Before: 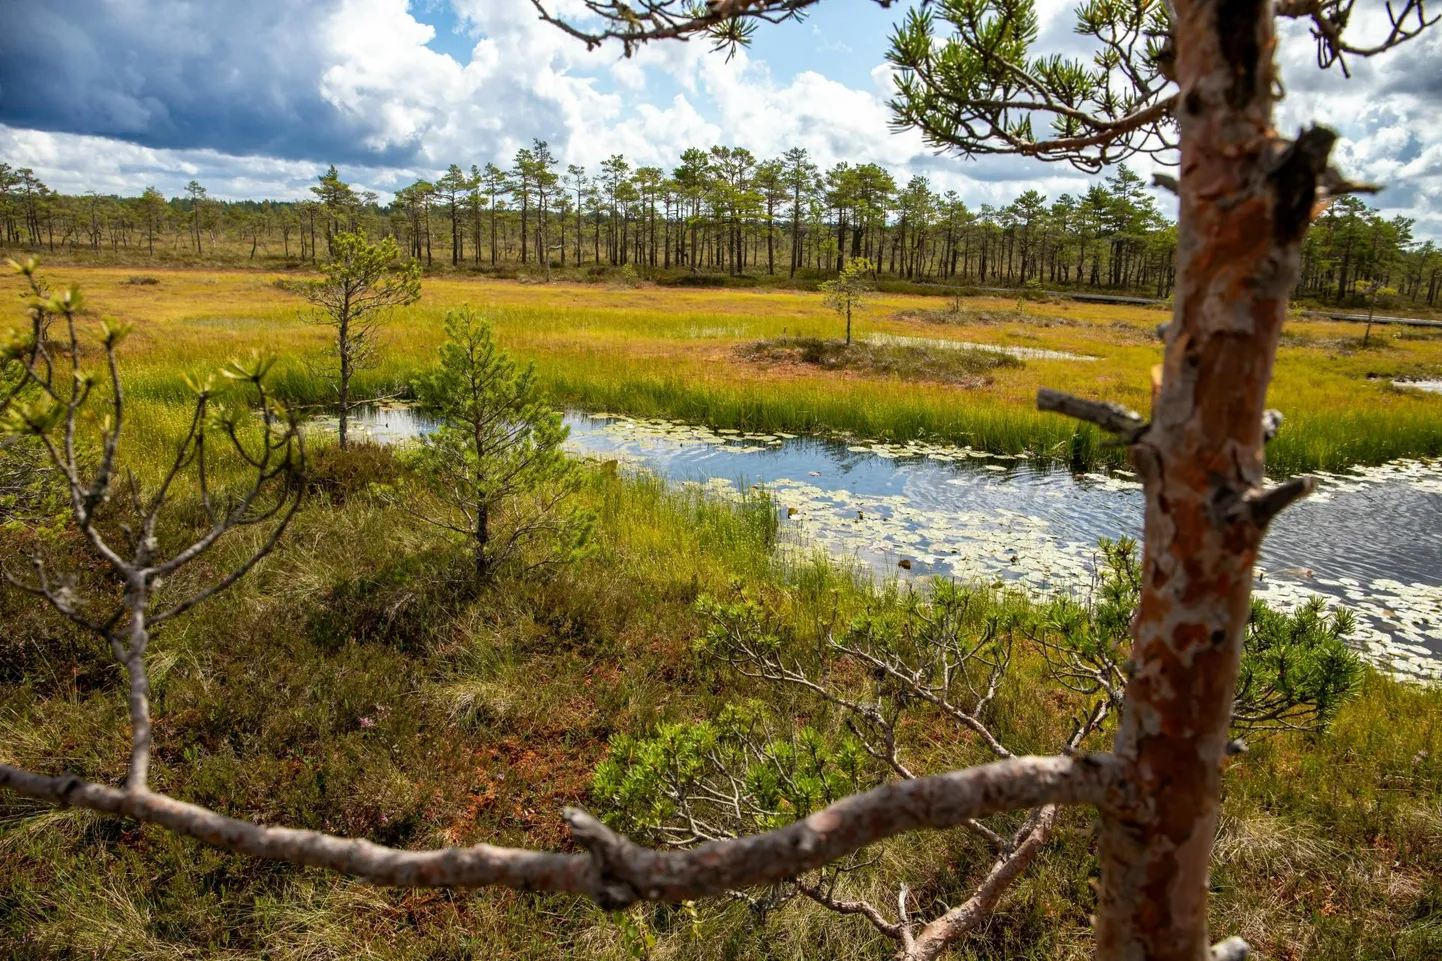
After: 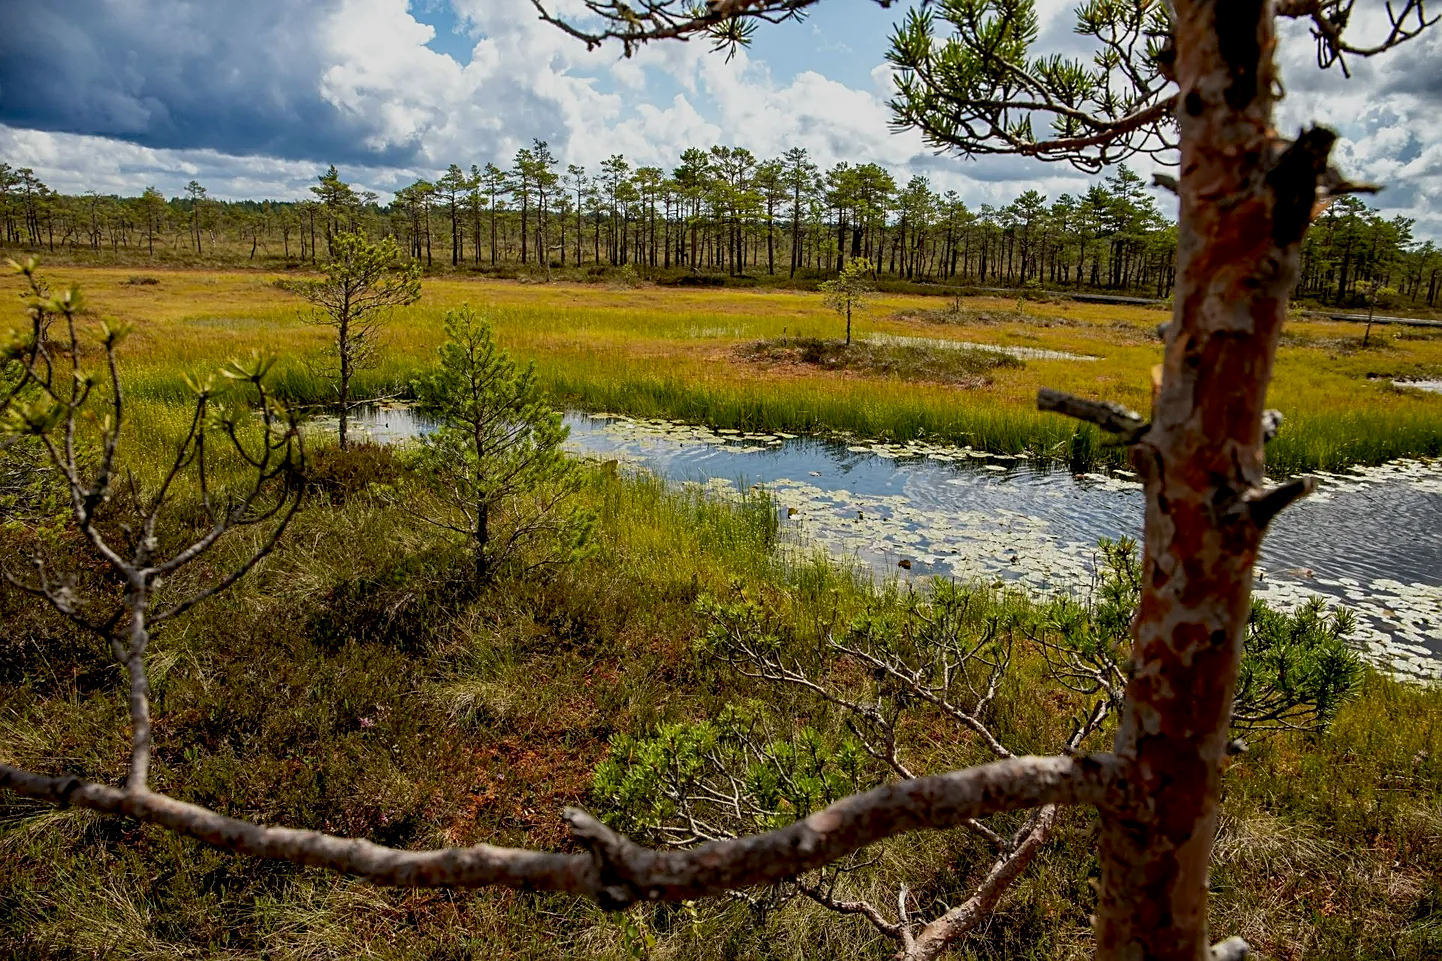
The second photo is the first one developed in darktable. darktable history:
exposure: black level correction 0.011, exposure -0.472 EV, compensate exposure bias true, compensate highlight preservation false
sharpen: on, module defaults
